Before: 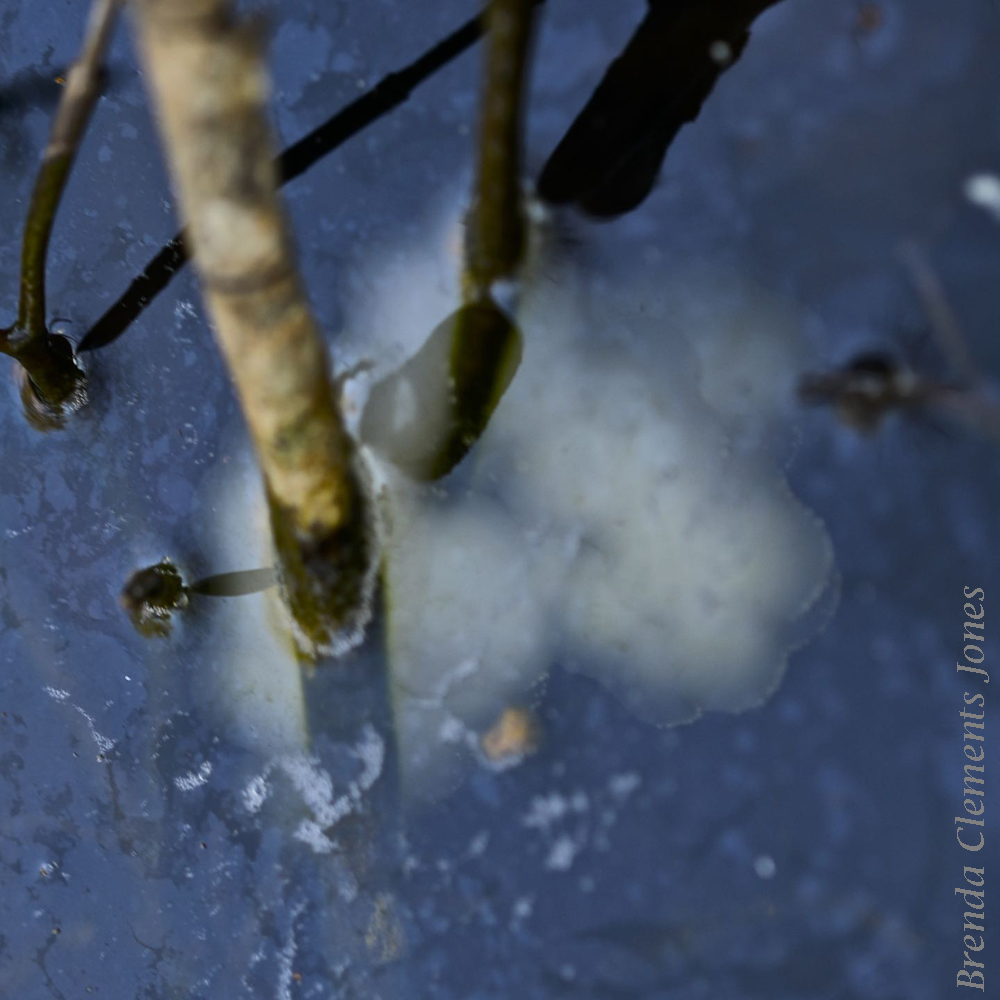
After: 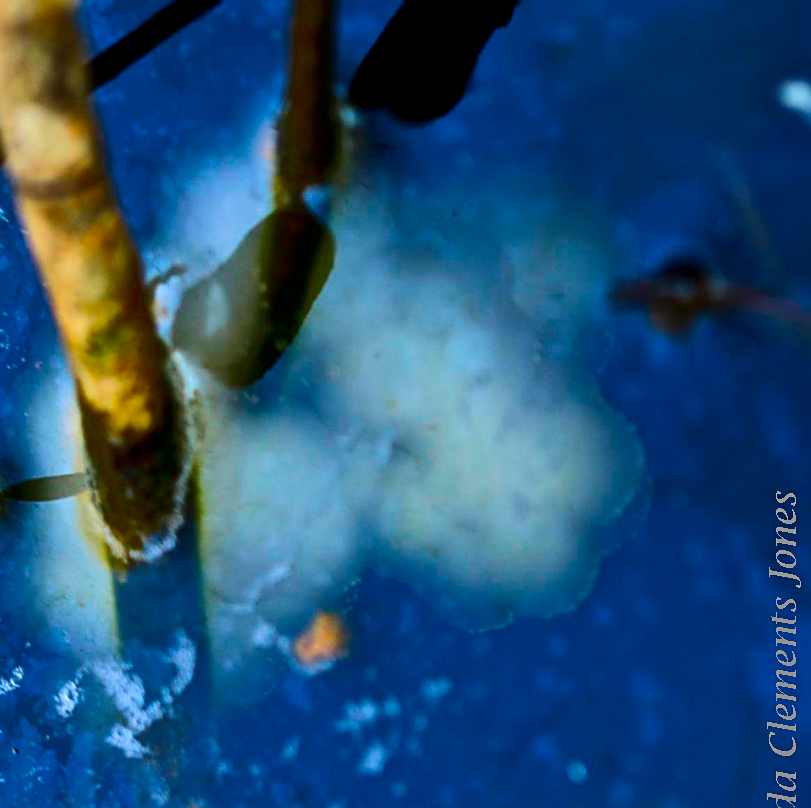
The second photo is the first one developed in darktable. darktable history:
sharpen: on, module defaults
crop: left 18.862%, top 9.574%, right 0.001%, bottom 9.566%
contrast brightness saturation: contrast 0.255, brightness 0.012, saturation 0.873
color balance rgb: perceptual saturation grading › global saturation 16.019%
velvia: on, module defaults
